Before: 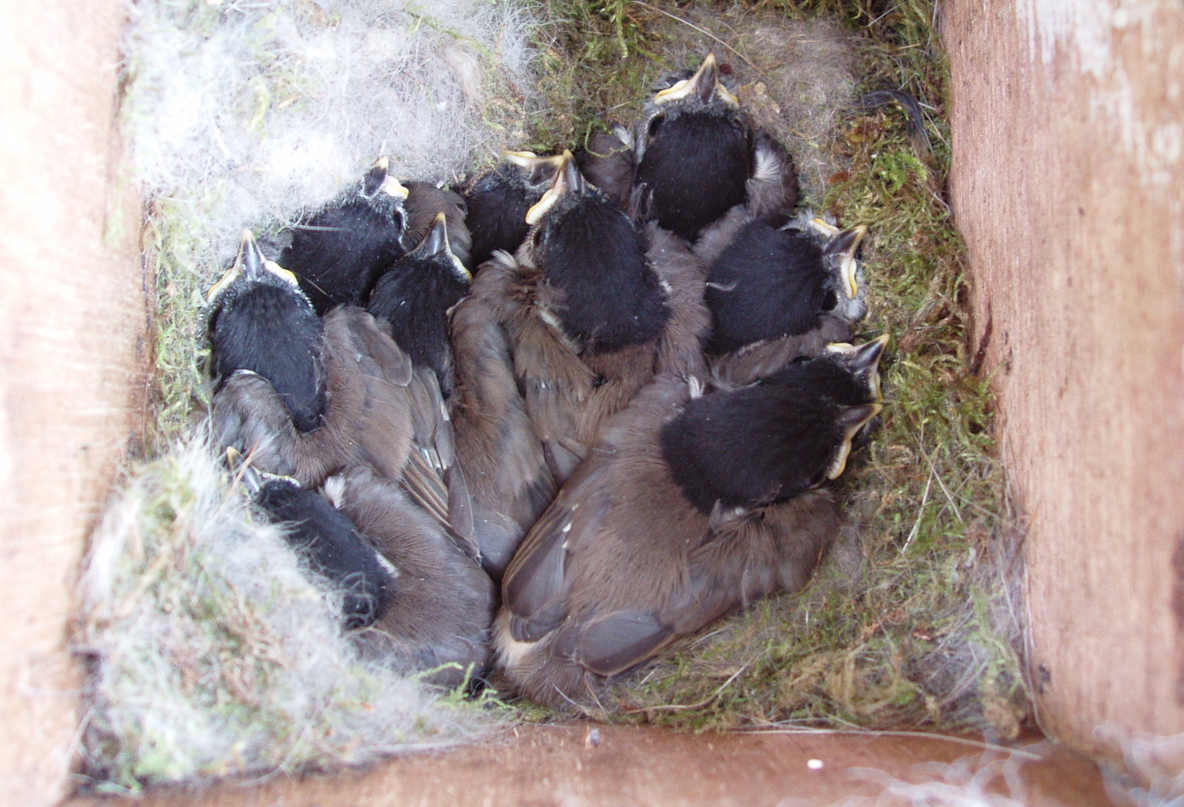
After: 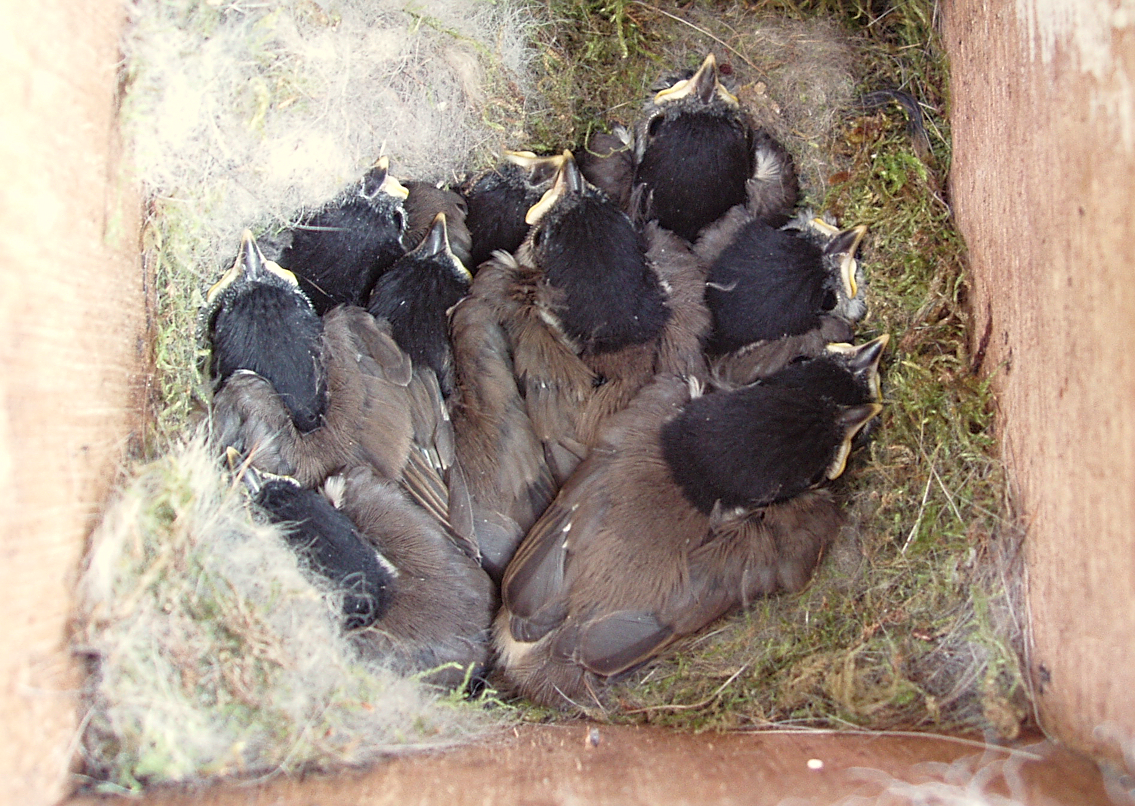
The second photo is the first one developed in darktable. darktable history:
crop: right 4.126%, bottom 0.031%
white balance: red 1.029, blue 0.92
sharpen: on, module defaults
